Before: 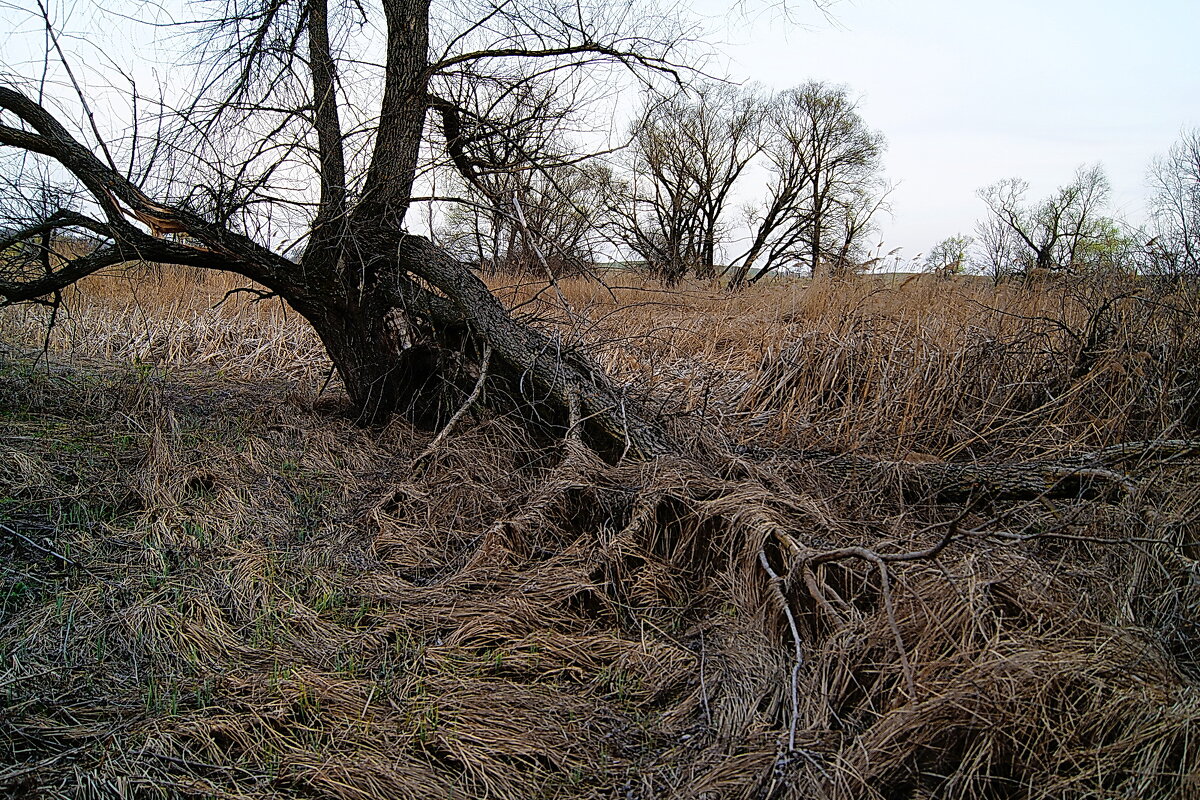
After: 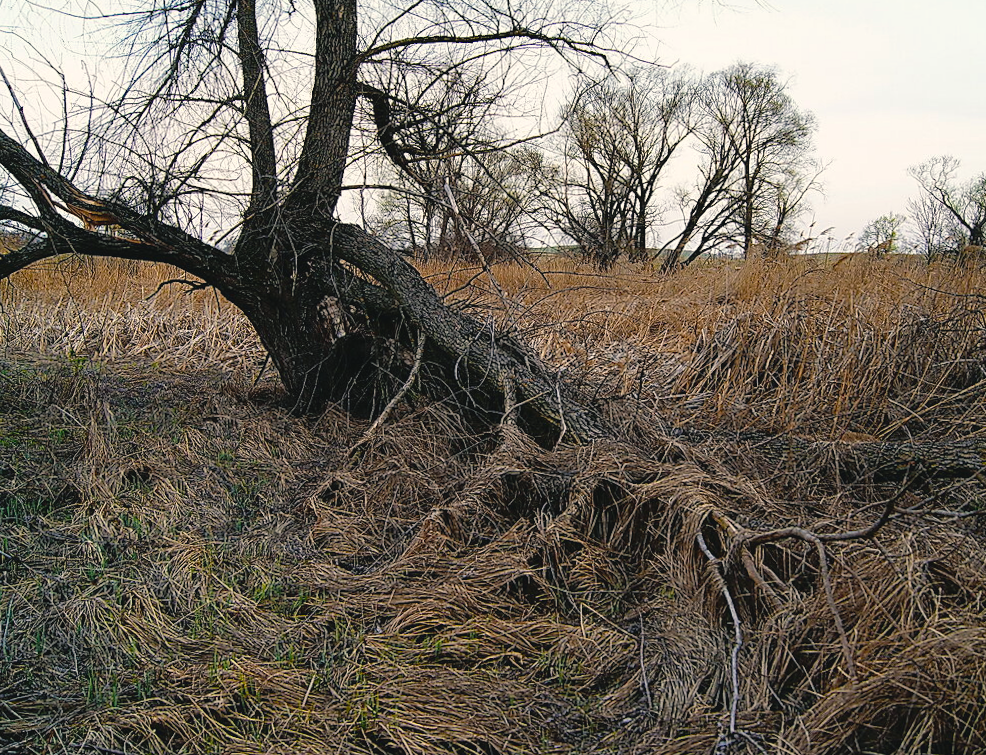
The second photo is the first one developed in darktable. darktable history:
color balance rgb: shadows lift › chroma 2%, shadows lift › hue 219.6°, power › hue 313.2°, highlights gain › chroma 3%, highlights gain › hue 75.6°, global offset › luminance 0.5%, perceptual saturation grading › global saturation 15.33%, perceptual saturation grading › highlights -19.33%, perceptual saturation grading › shadows 20%, global vibrance 20%
crop and rotate: angle 1°, left 4.281%, top 0.642%, right 11.383%, bottom 2.486%
white balance: red 1, blue 1
